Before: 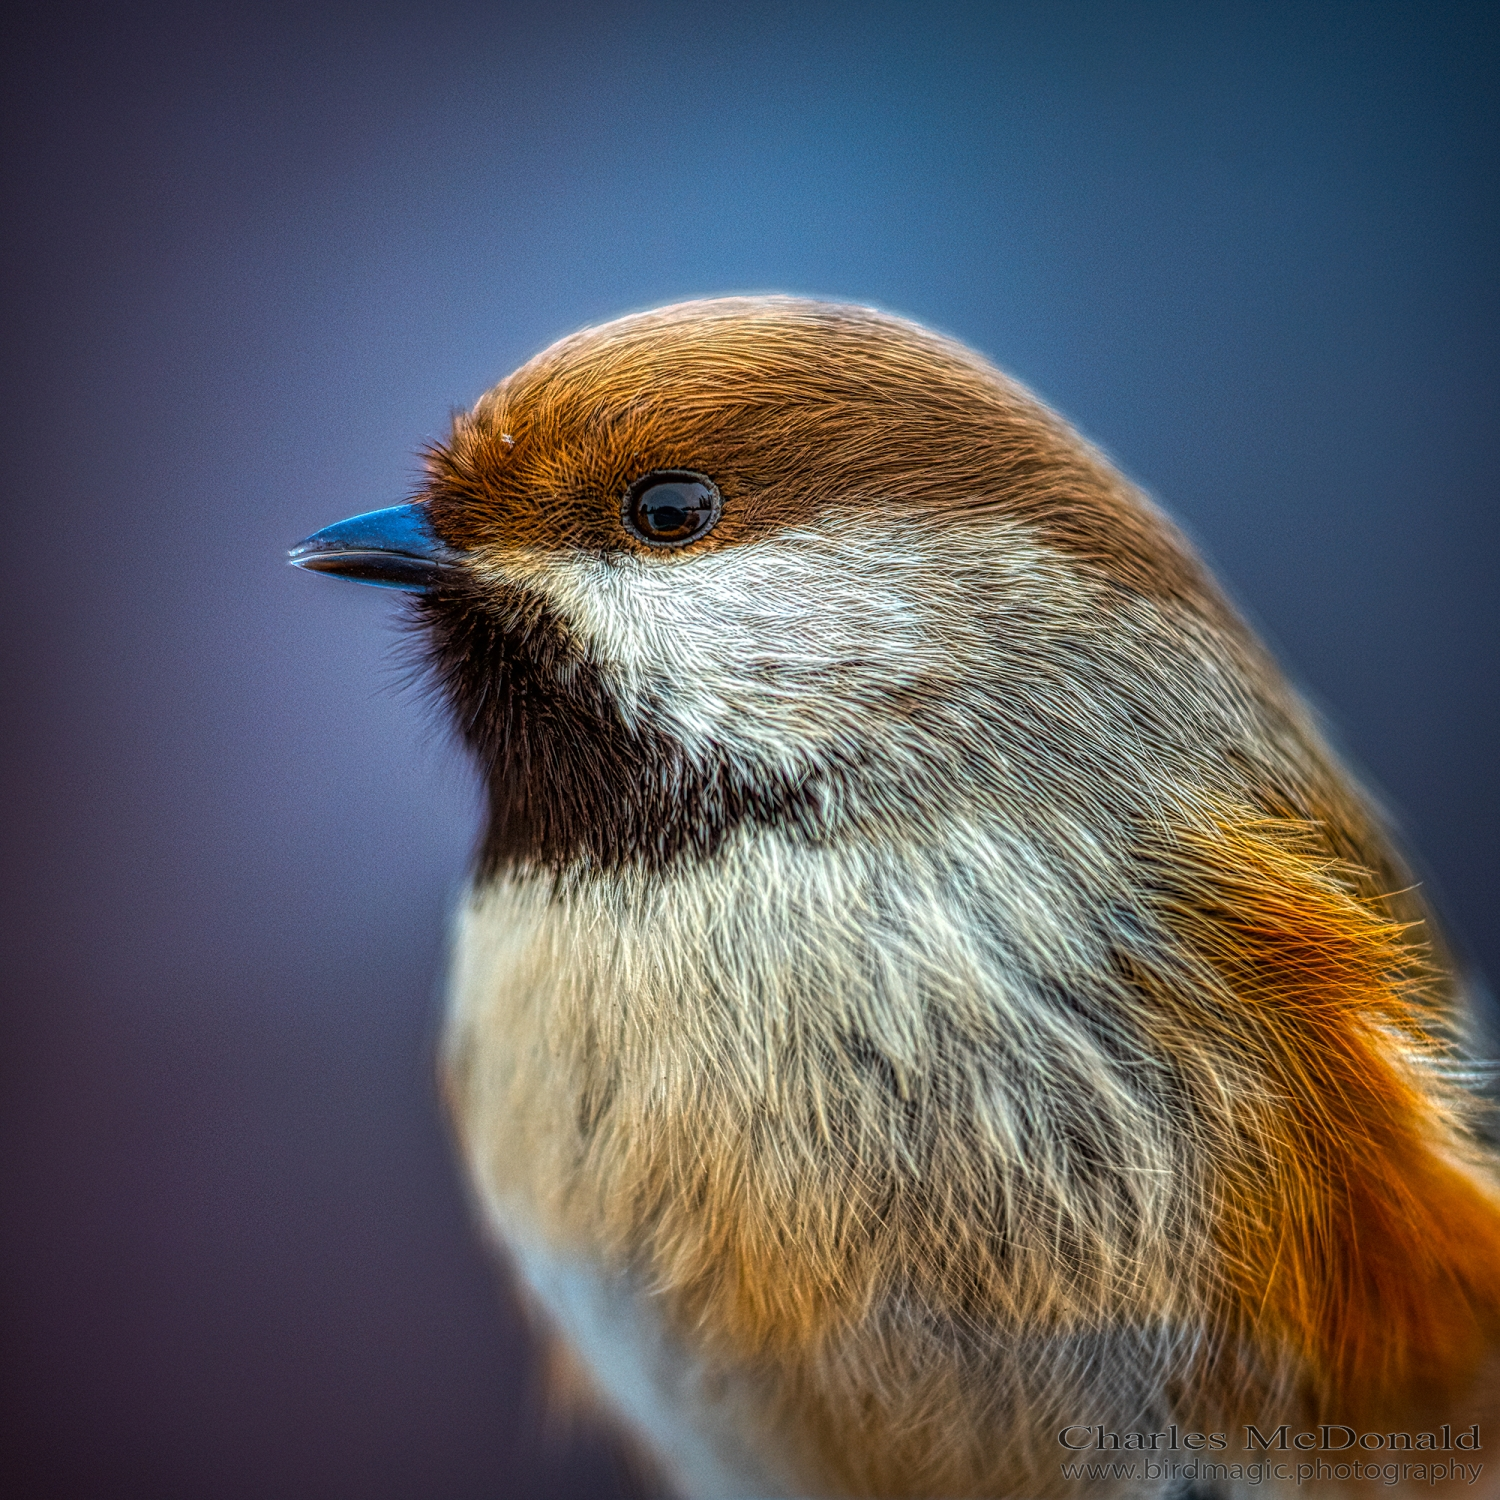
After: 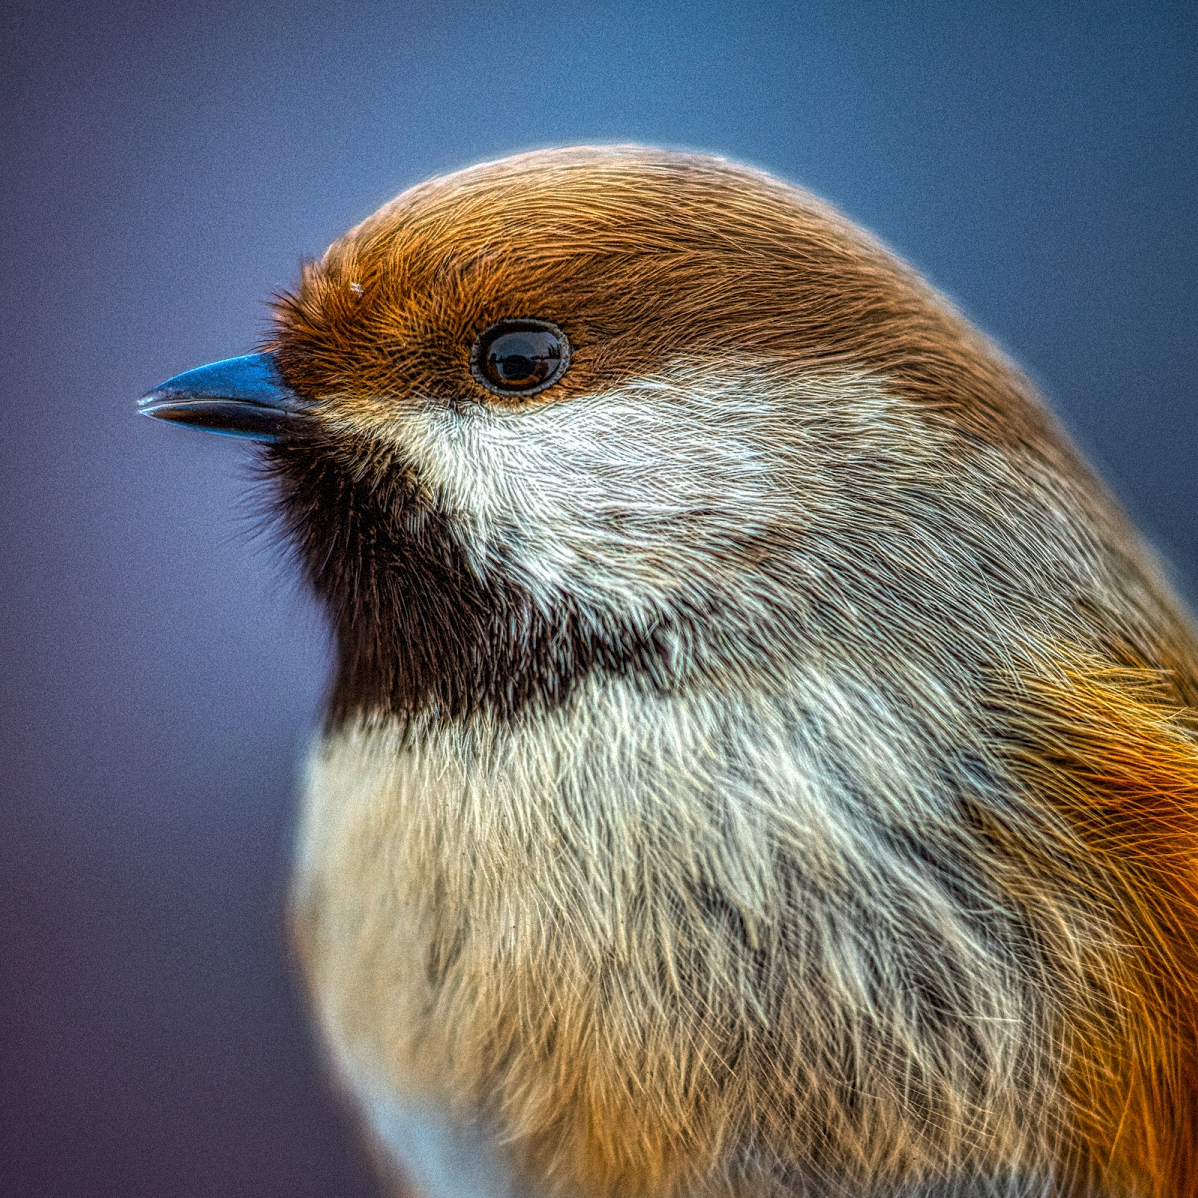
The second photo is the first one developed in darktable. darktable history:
grain: mid-tones bias 0%
crop and rotate: left 10.071%, top 10.071%, right 10.02%, bottom 10.02%
